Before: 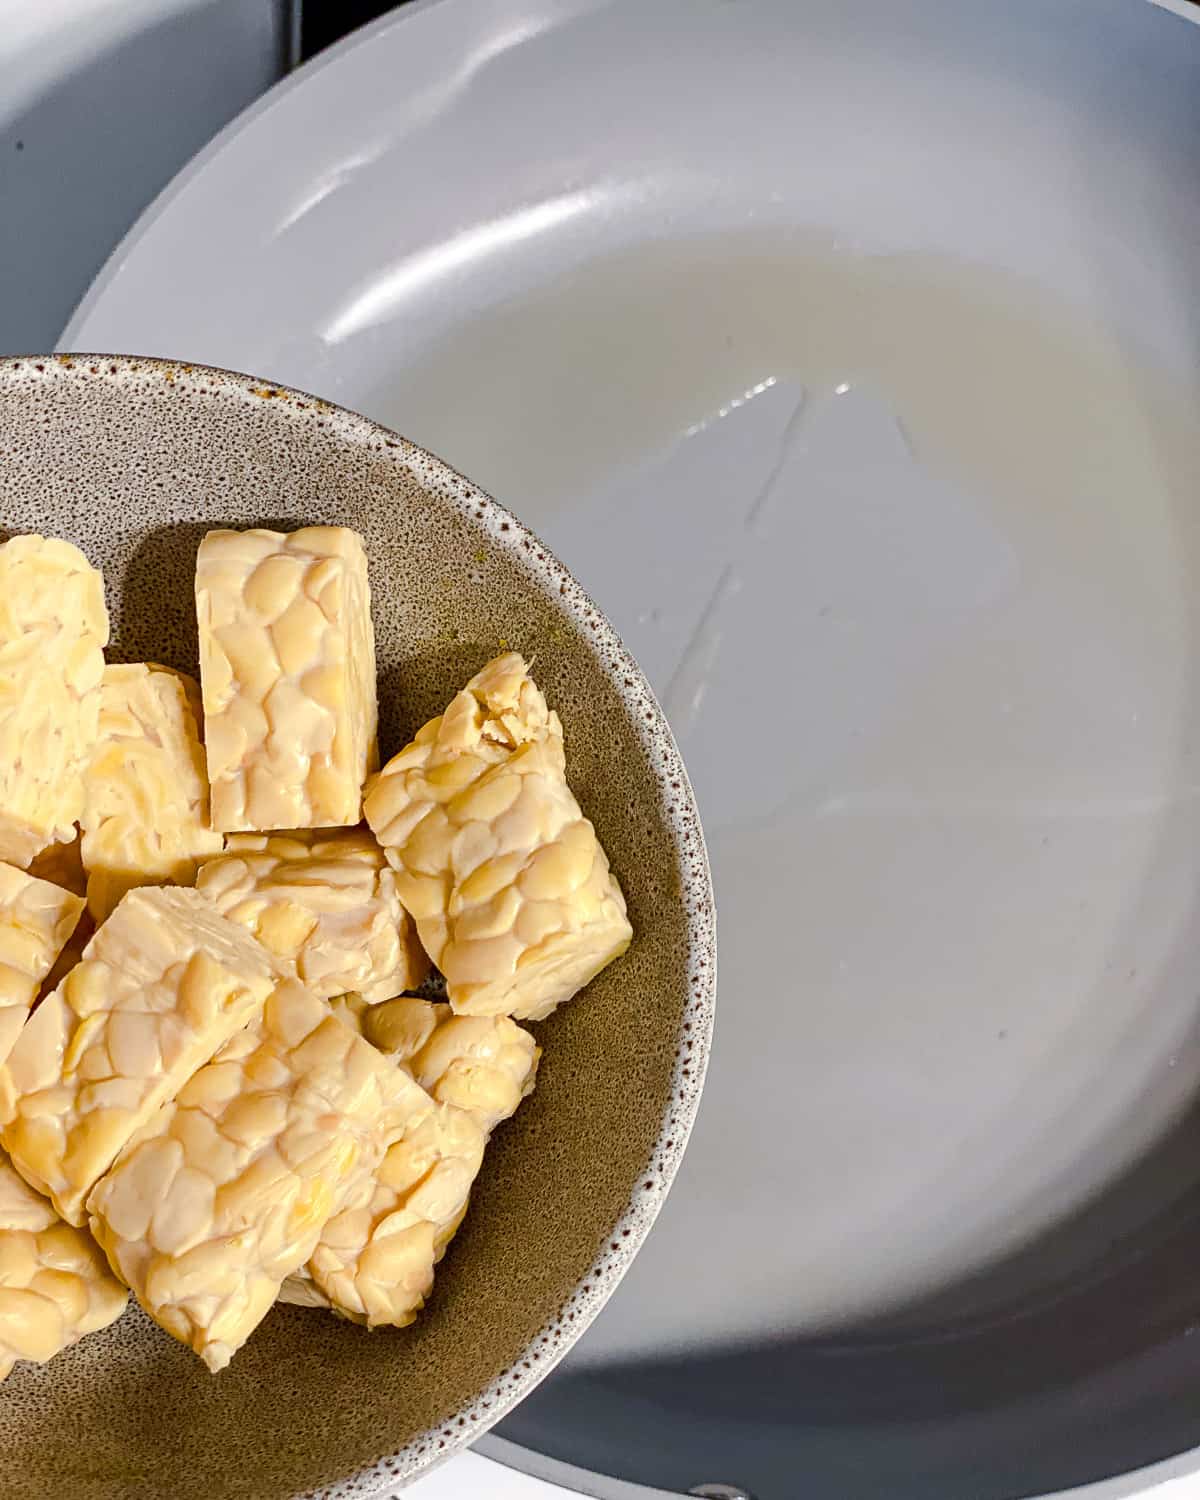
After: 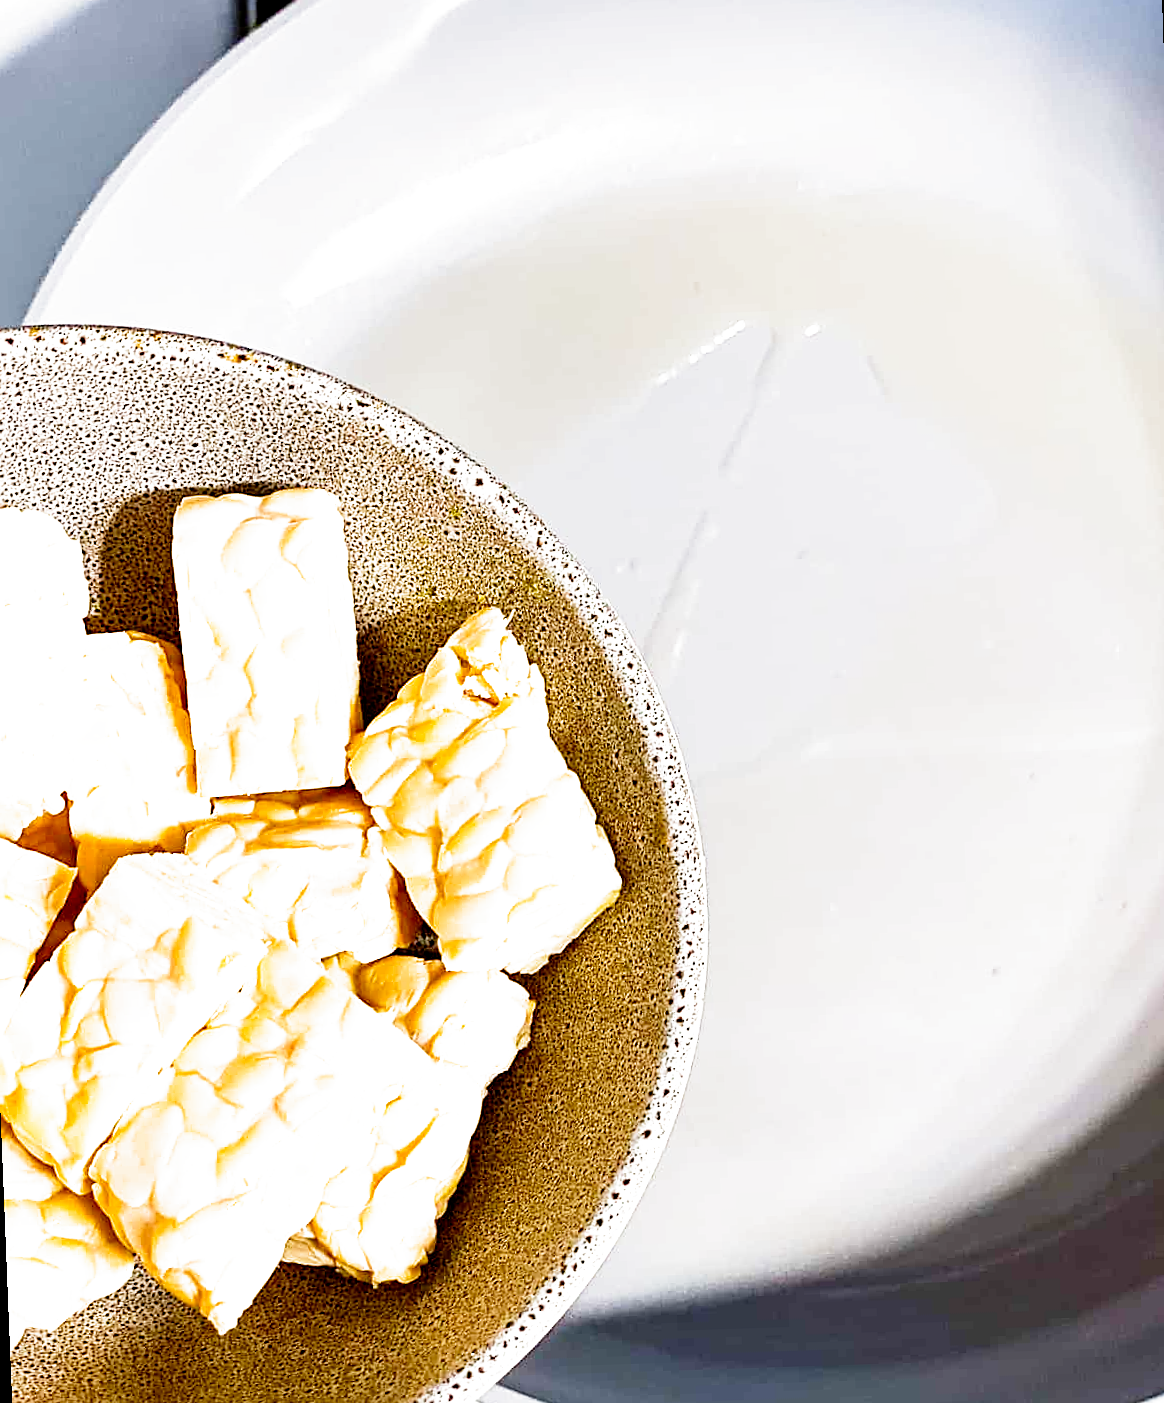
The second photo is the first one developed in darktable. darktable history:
exposure: compensate highlight preservation false
rotate and perspective: rotation -2.12°, lens shift (vertical) 0.009, lens shift (horizontal) -0.008, automatic cropping original format, crop left 0.036, crop right 0.964, crop top 0.05, crop bottom 0.959
sharpen: on, module defaults
filmic rgb: middle gray luminance 8.8%, black relative exposure -6.3 EV, white relative exposure 2.7 EV, threshold 6 EV, target black luminance 0%, hardness 4.74, latitude 73.47%, contrast 1.332, shadows ↔ highlights balance 10.13%, add noise in highlights 0, preserve chrominance no, color science v3 (2019), use custom middle-gray values true, iterations of high-quality reconstruction 0, contrast in highlights soft, enable highlight reconstruction true
